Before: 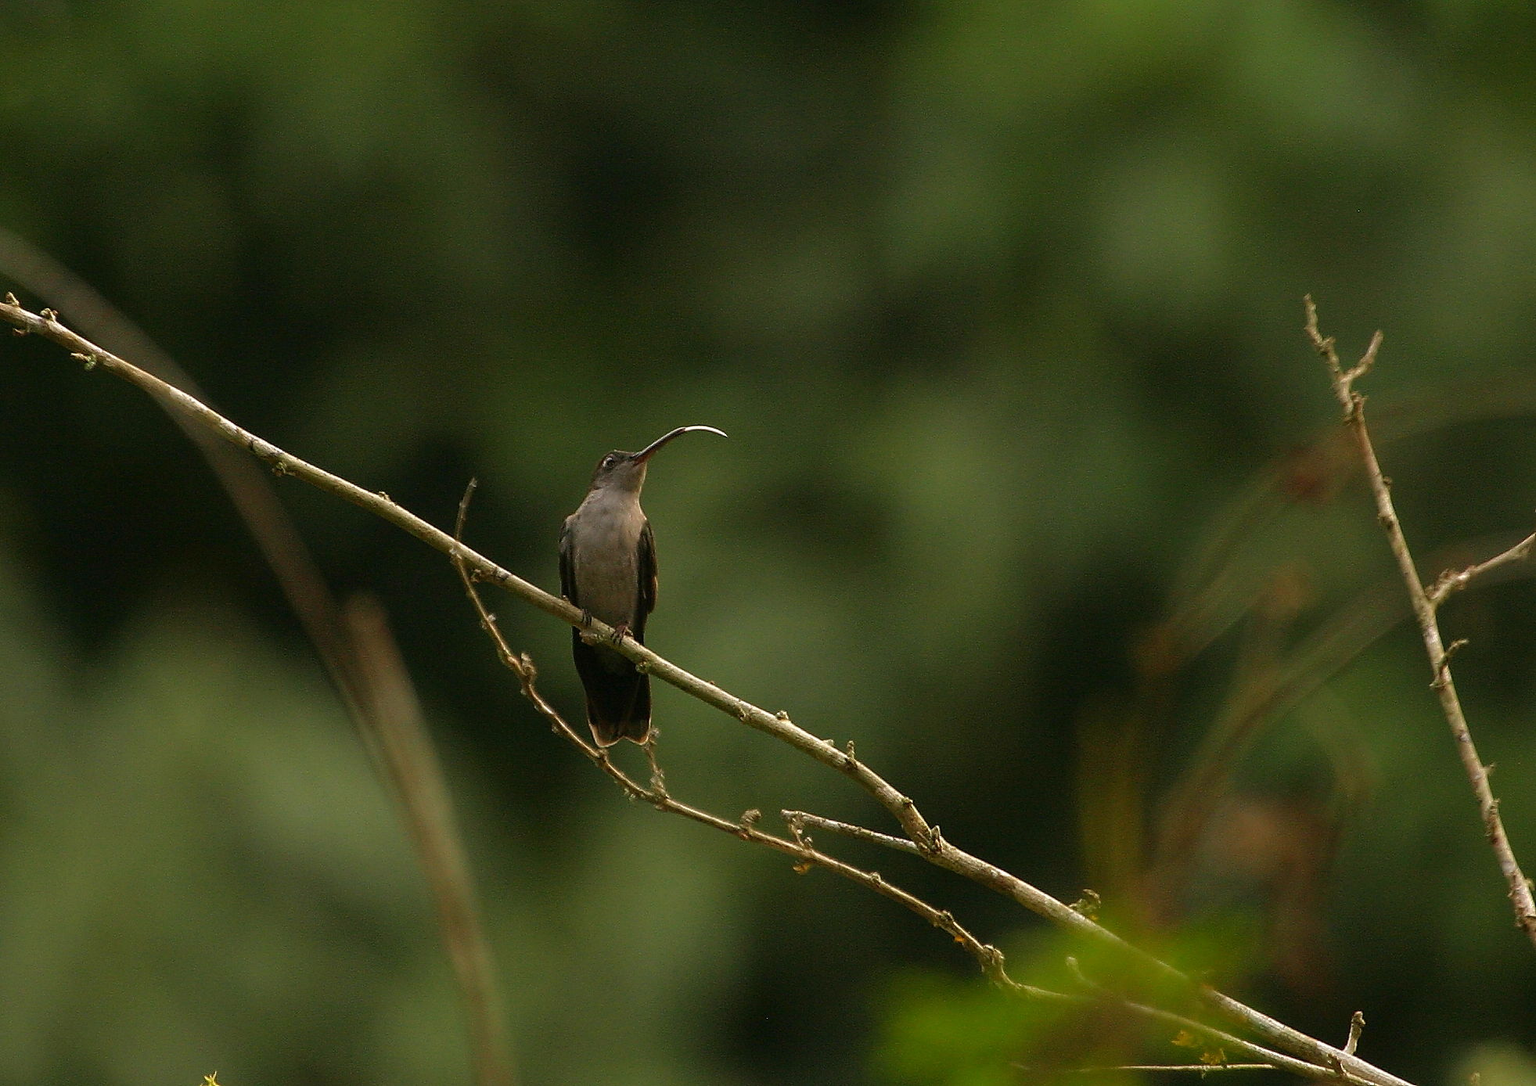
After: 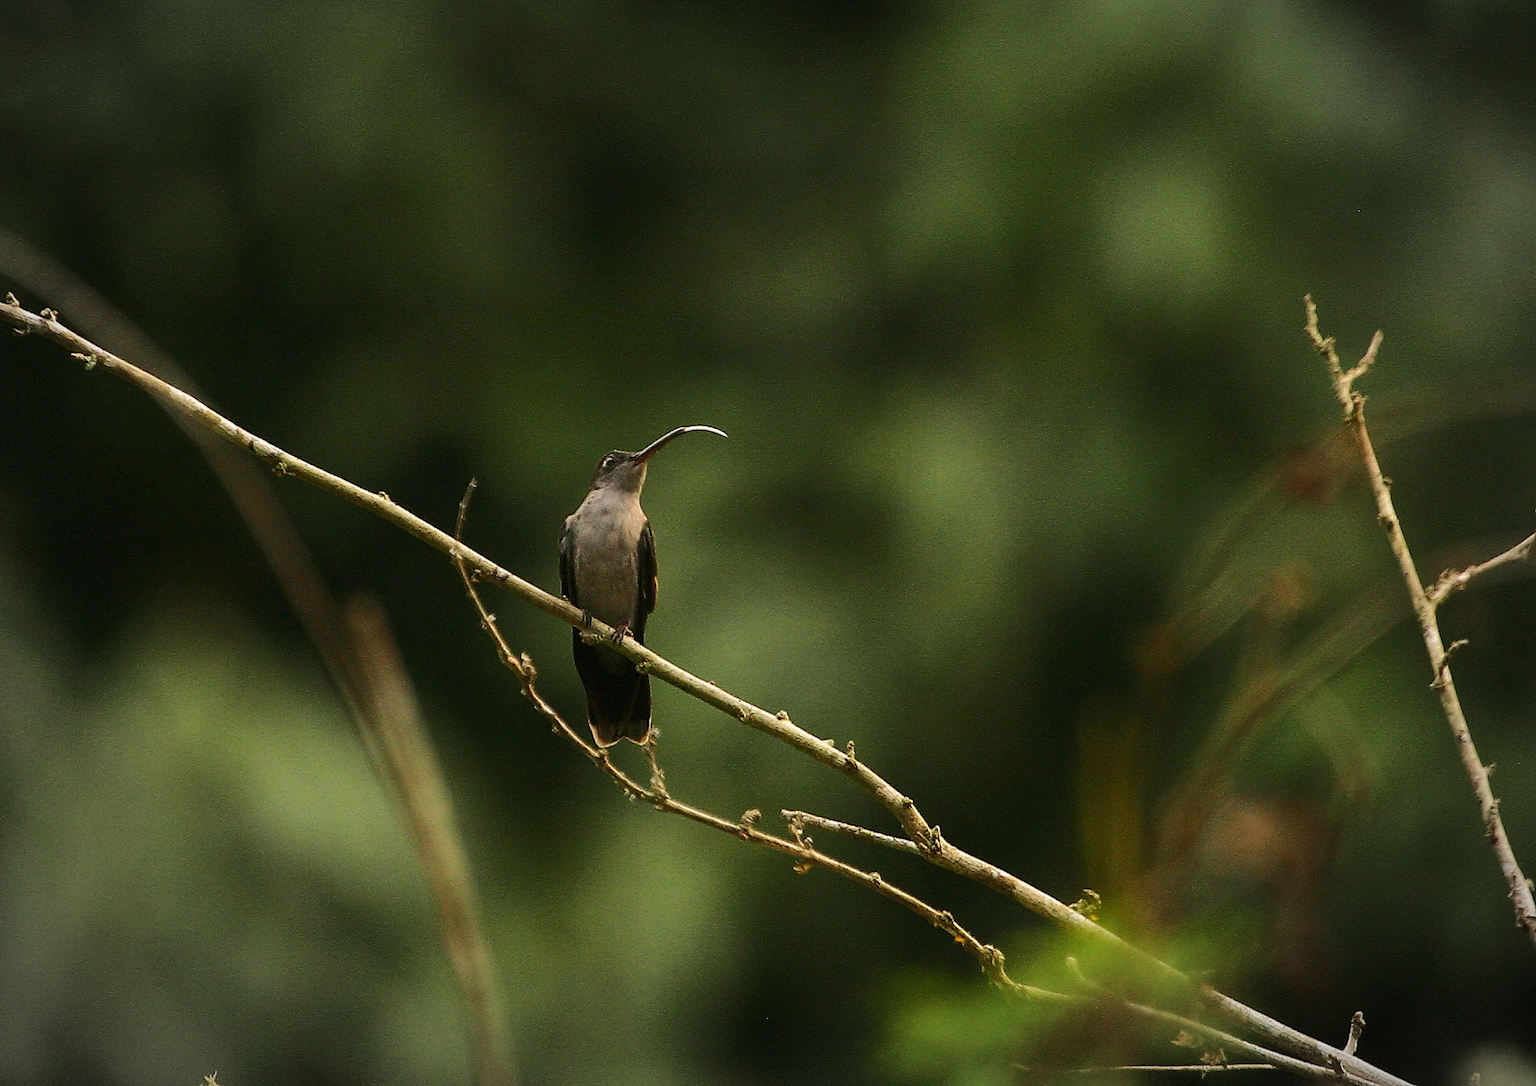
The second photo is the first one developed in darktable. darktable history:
rgb curve: curves: ch0 [(0, 0) (0.284, 0.292) (0.505, 0.644) (1, 1)], compensate middle gray true
vignetting: automatic ratio true
